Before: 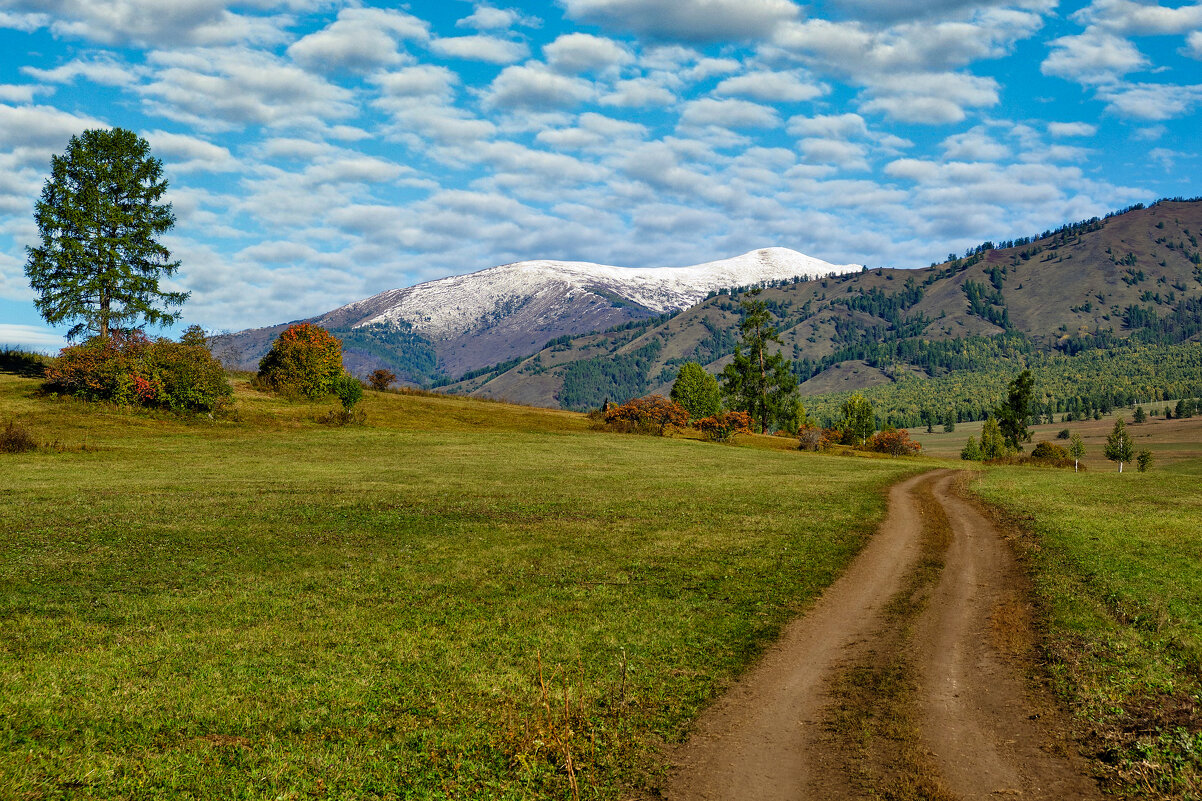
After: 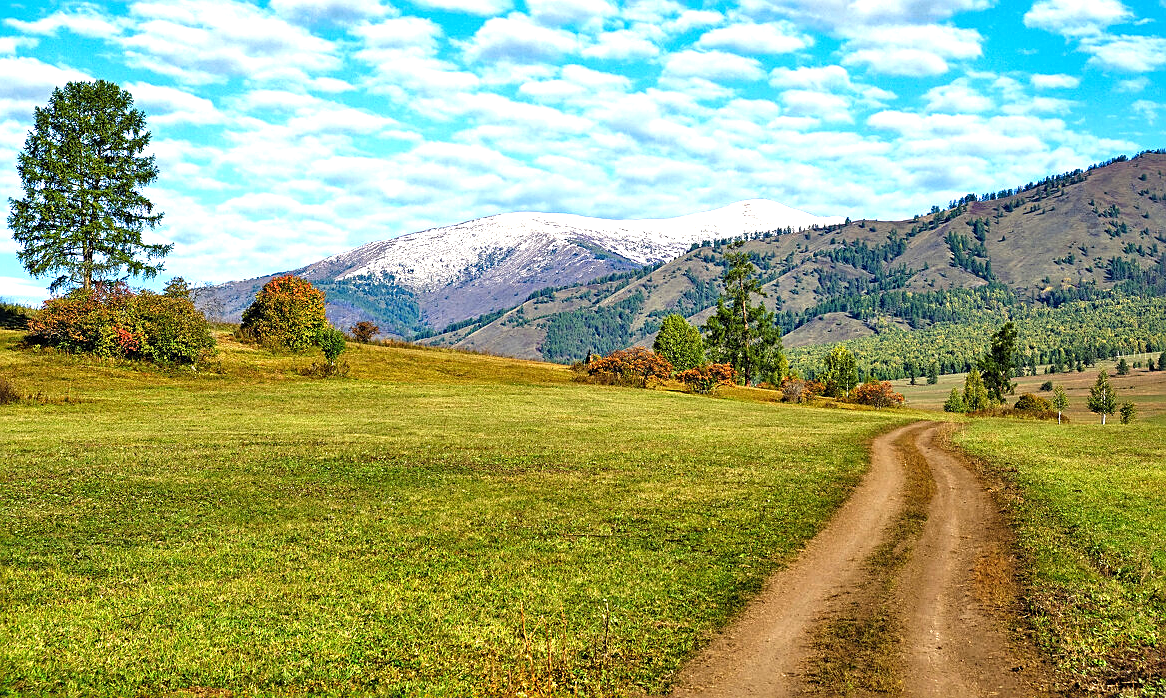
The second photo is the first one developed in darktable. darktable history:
sharpen: on, module defaults
exposure: black level correction 0, exposure 1.106 EV, compensate highlight preservation false
crop: left 1.42%, top 6.094%, right 1.547%, bottom 6.753%
